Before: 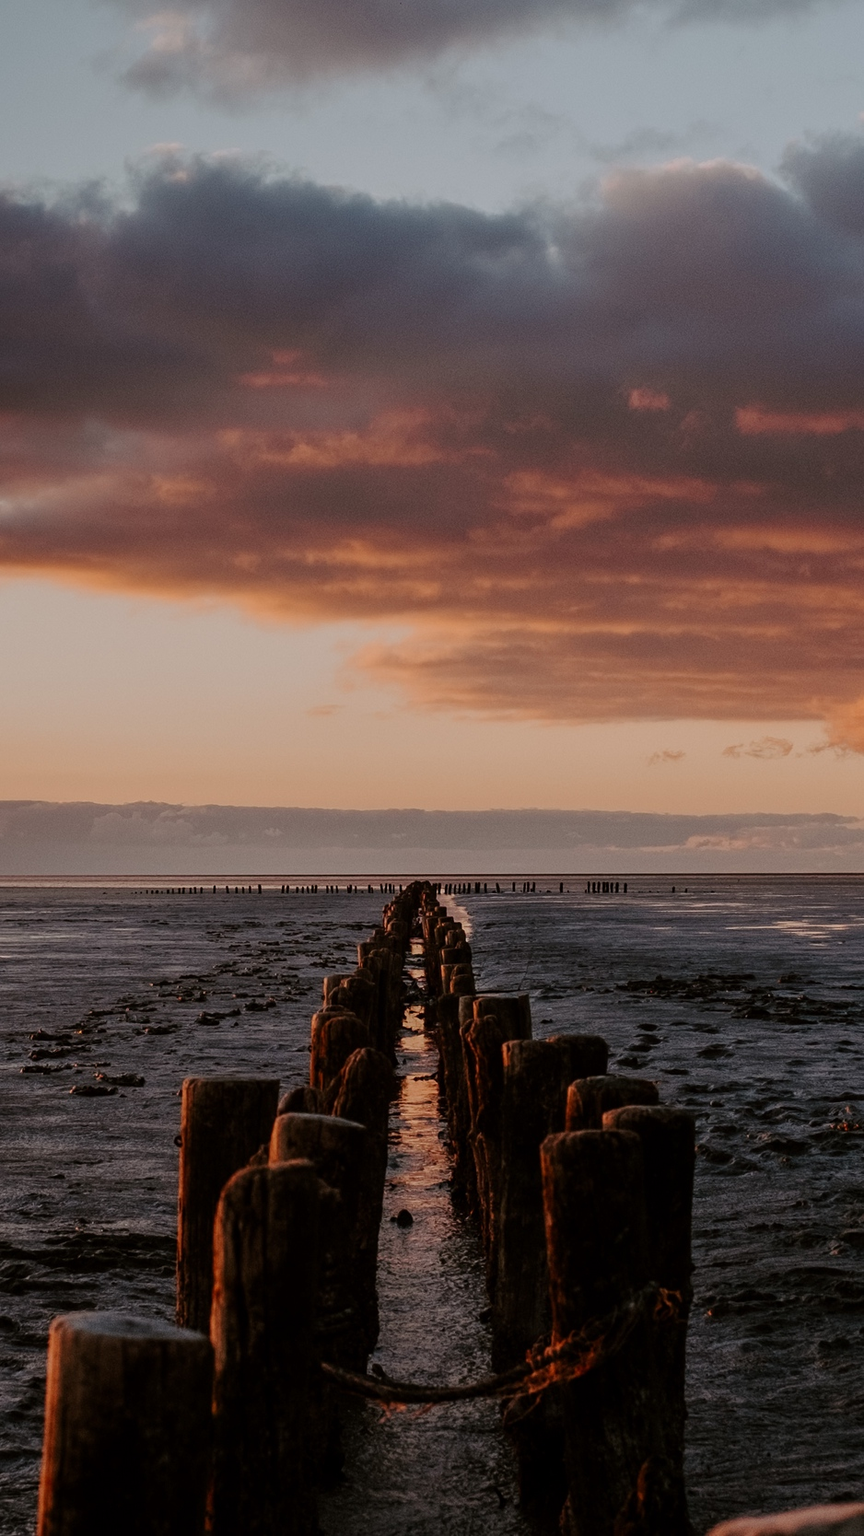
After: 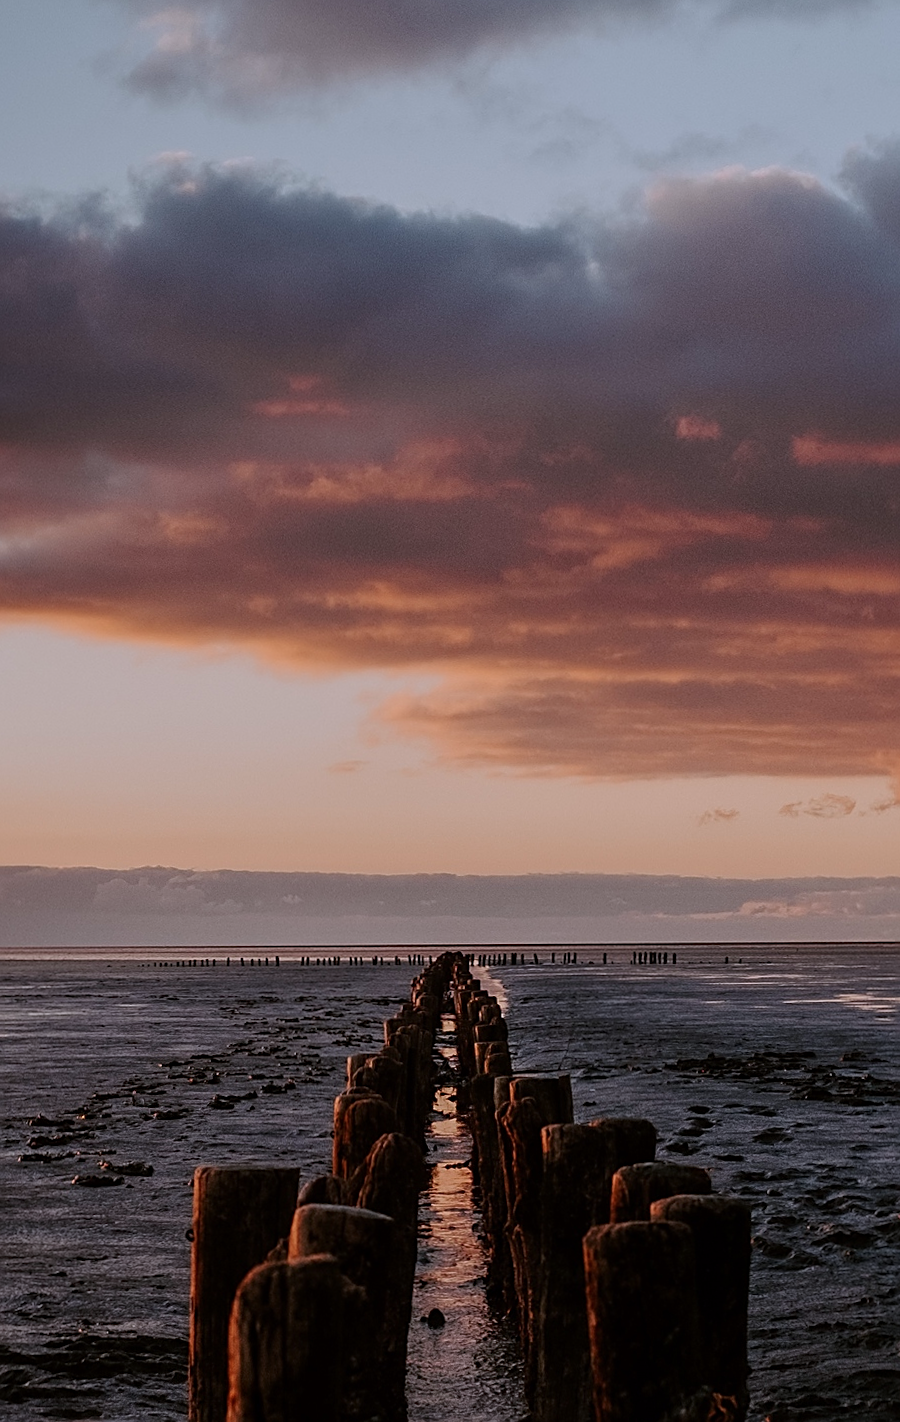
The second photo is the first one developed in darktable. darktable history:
color calibration: illuminant as shot in camera, x 0.358, y 0.373, temperature 4628.91 K
crop and rotate: angle 0.2°, left 0.275%, right 3.127%, bottom 14.18%
sharpen: on, module defaults
